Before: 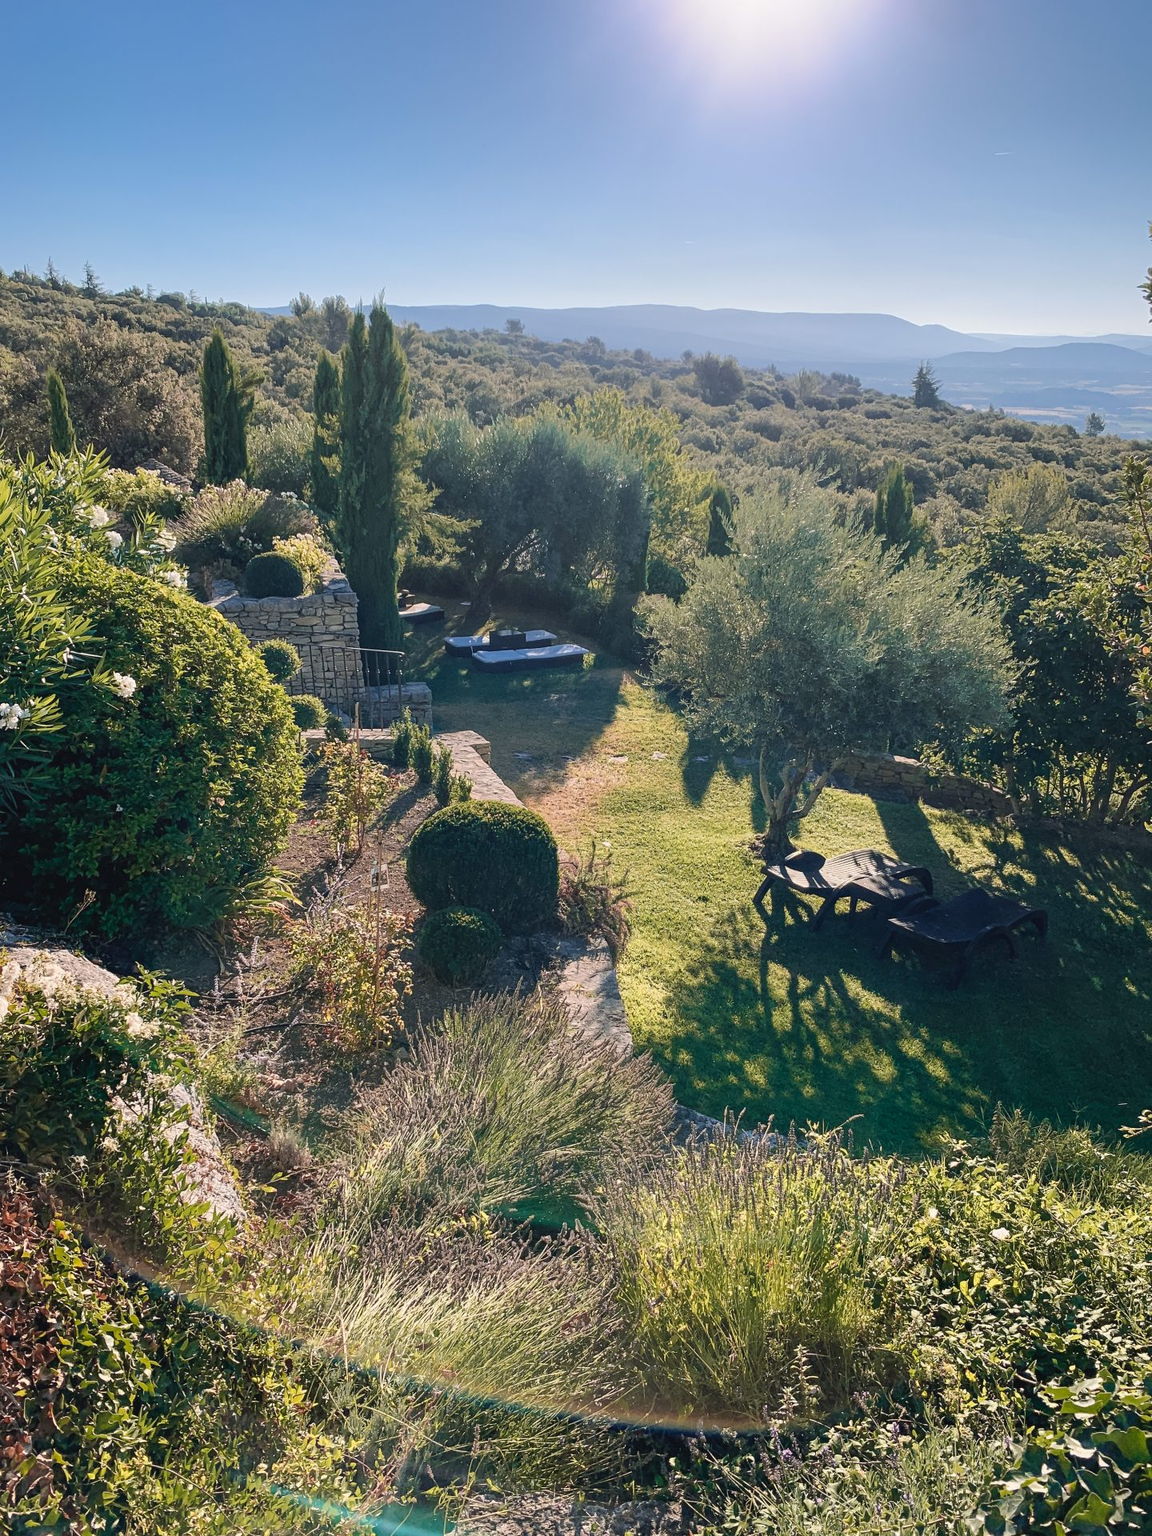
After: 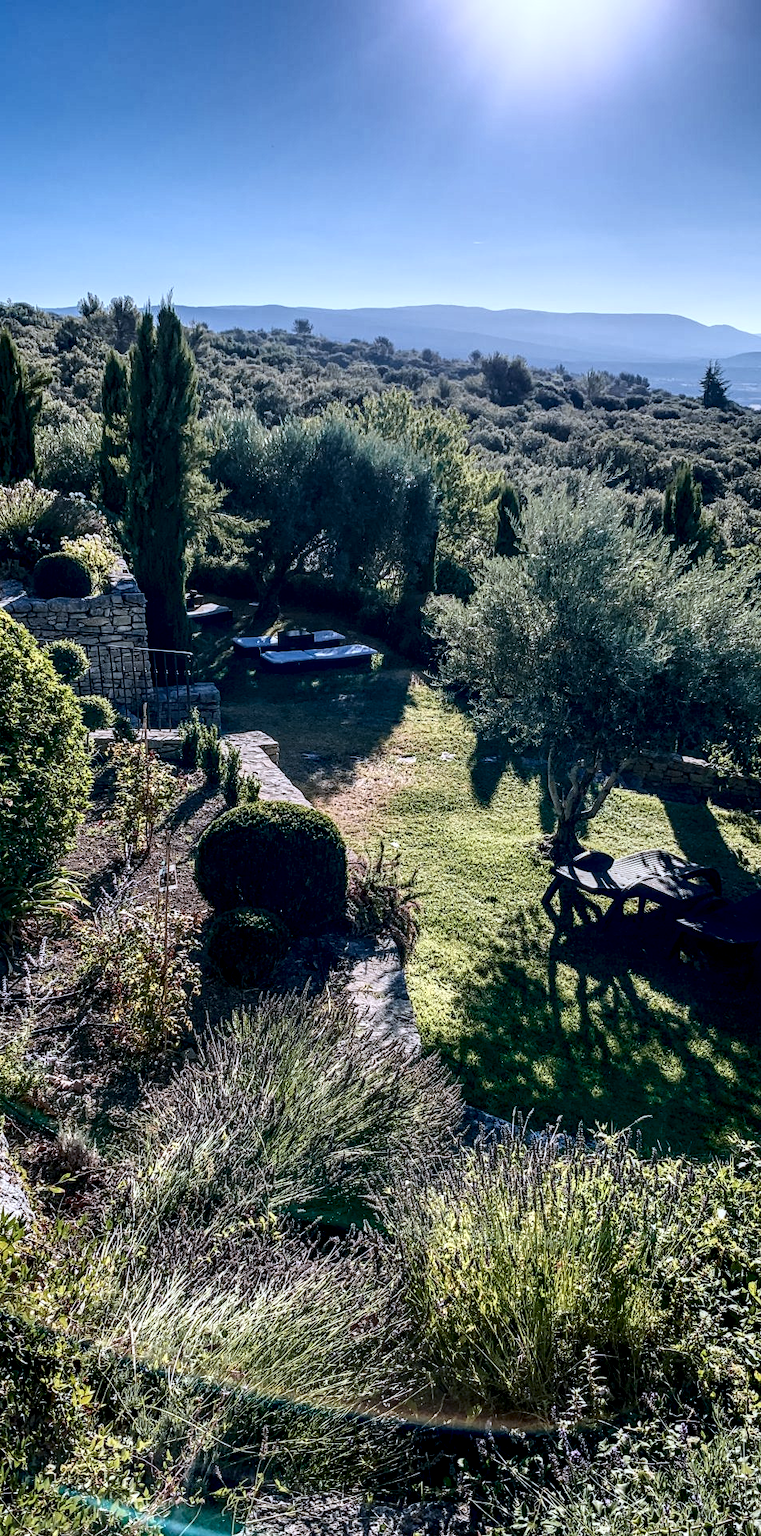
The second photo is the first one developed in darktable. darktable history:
color calibration: x 0.37, y 0.382, temperature 4313.32 K
crop and rotate: left 18.442%, right 15.508%
contrast brightness saturation: contrast 0.28
local contrast: highlights 60%, shadows 60%, detail 160%
vibrance: on, module defaults
white balance: red 0.98, blue 1.034
exposure: black level correction 0.011, exposure -0.478 EV, compensate highlight preservation false
